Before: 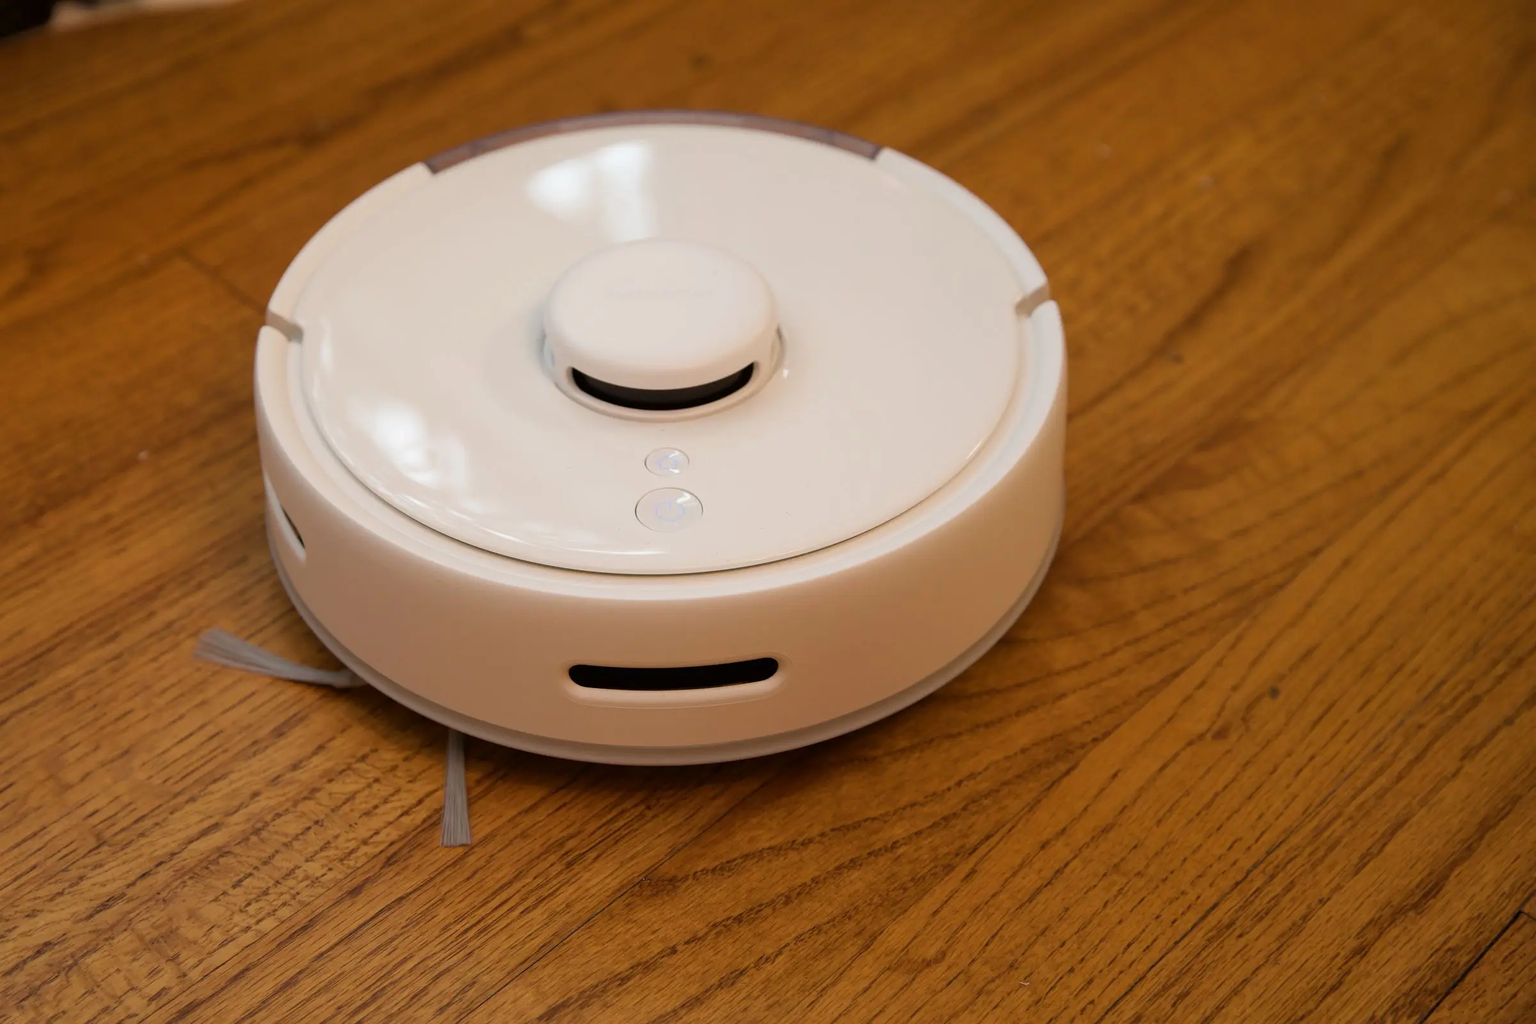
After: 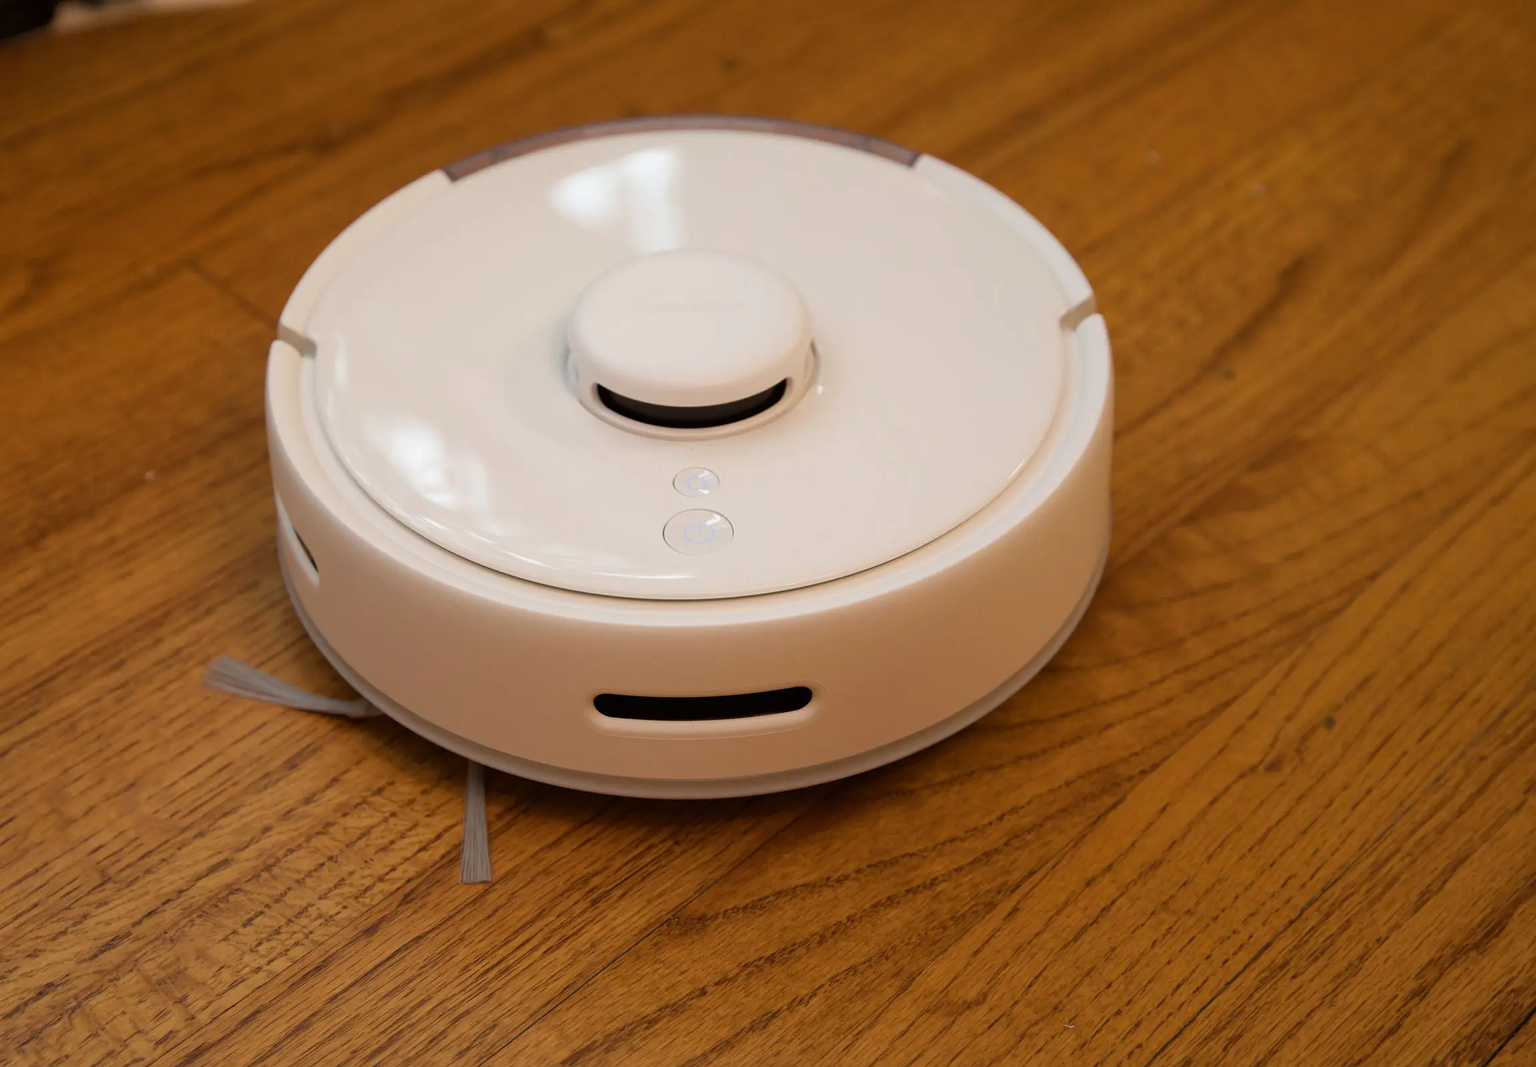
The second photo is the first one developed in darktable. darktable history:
crop: right 4.126%, bottom 0.031%
